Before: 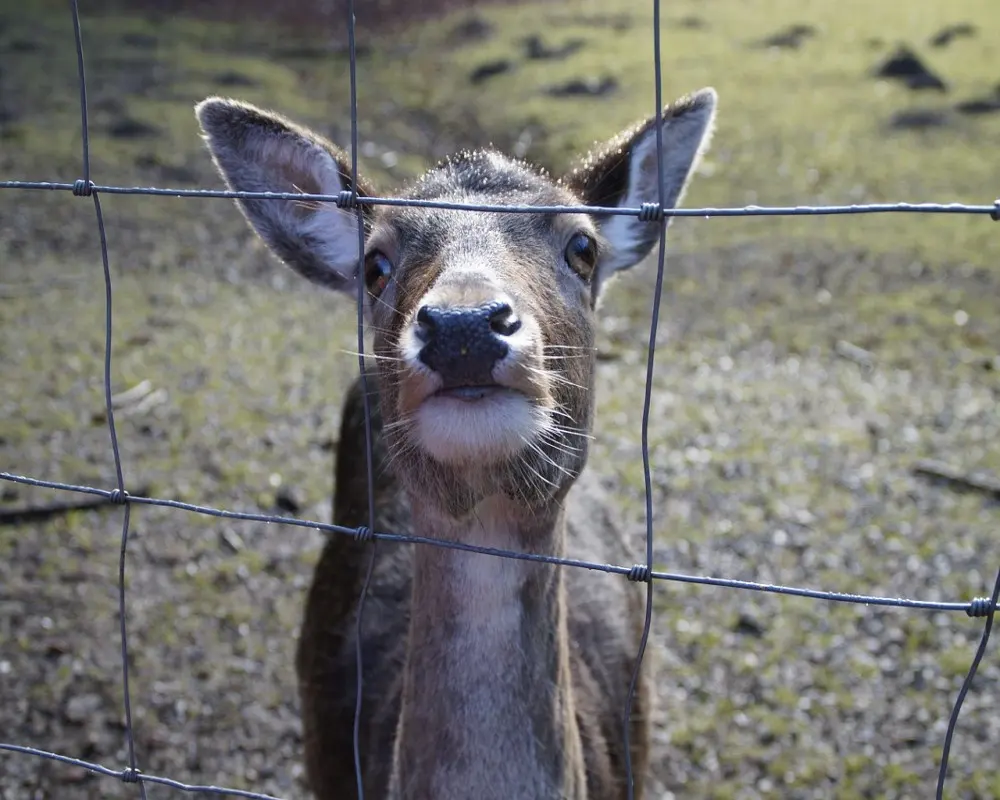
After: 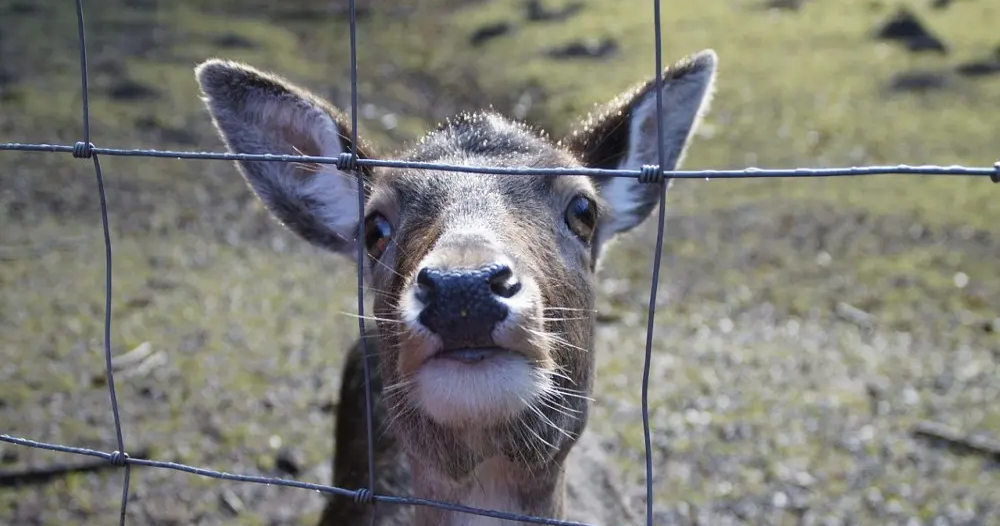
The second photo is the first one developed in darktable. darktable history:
shadows and highlights: shadows 31.98, highlights -31.75, soften with gaussian
crop and rotate: top 4.761%, bottom 29.429%
